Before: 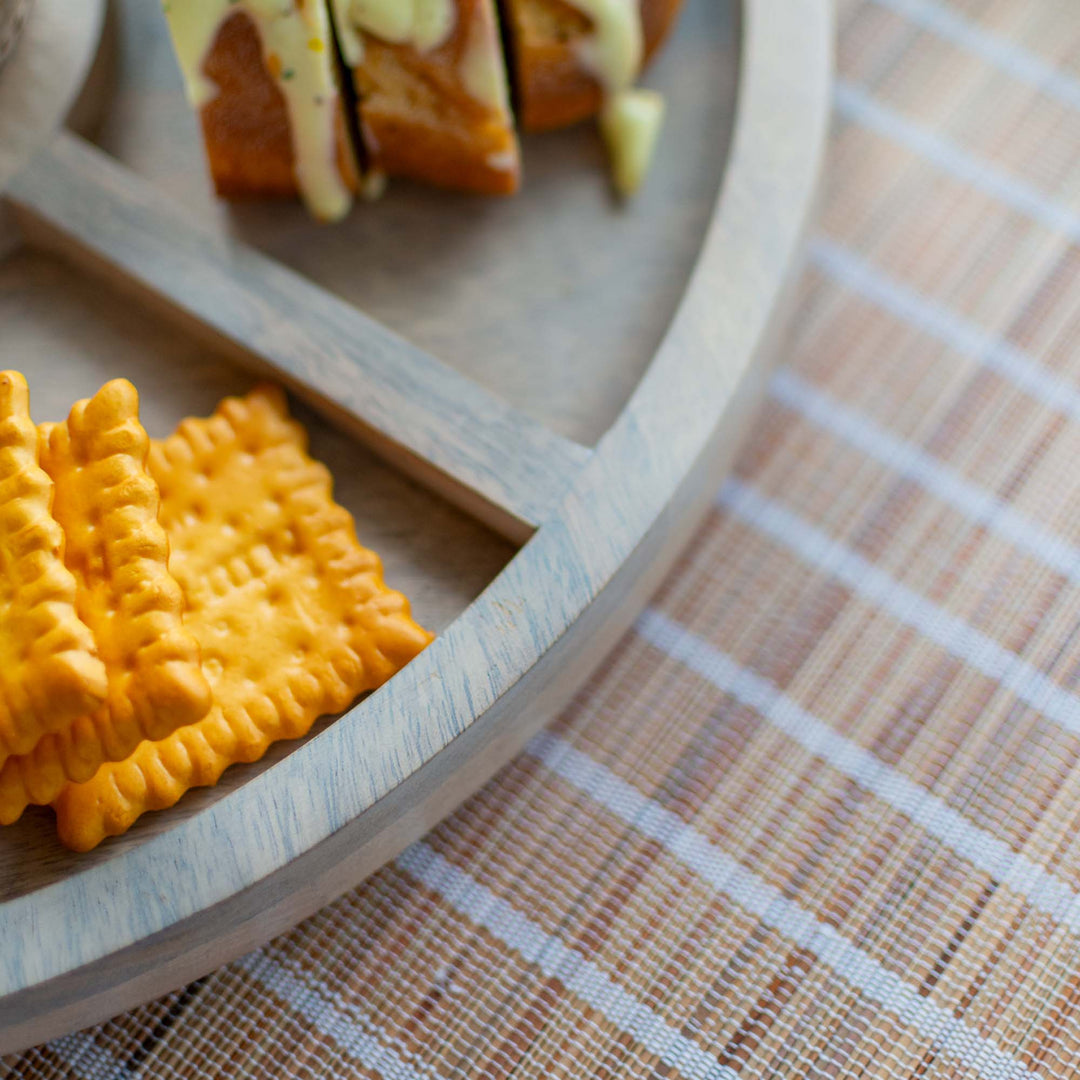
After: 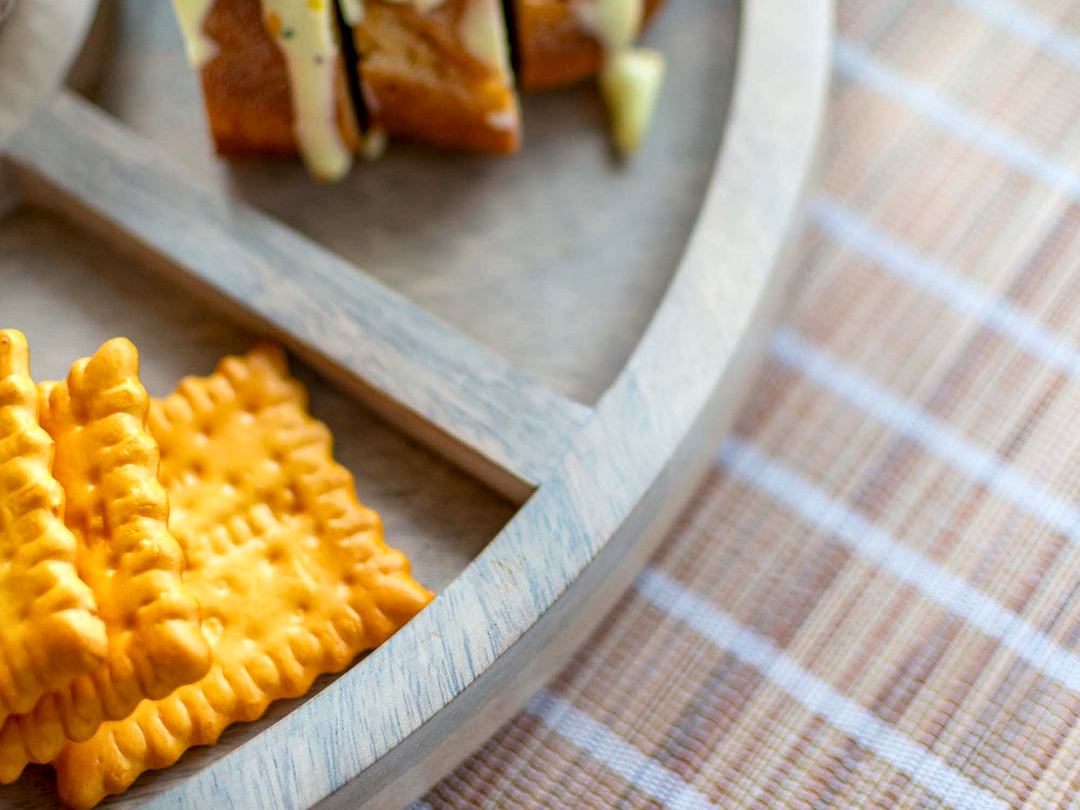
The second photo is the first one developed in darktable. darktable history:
local contrast: on, module defaults
exposure: black level correction 0.002, exposure 0.296 EV, compensate highlight preservation false
crop: top 3.811%, bottom 21.181%
